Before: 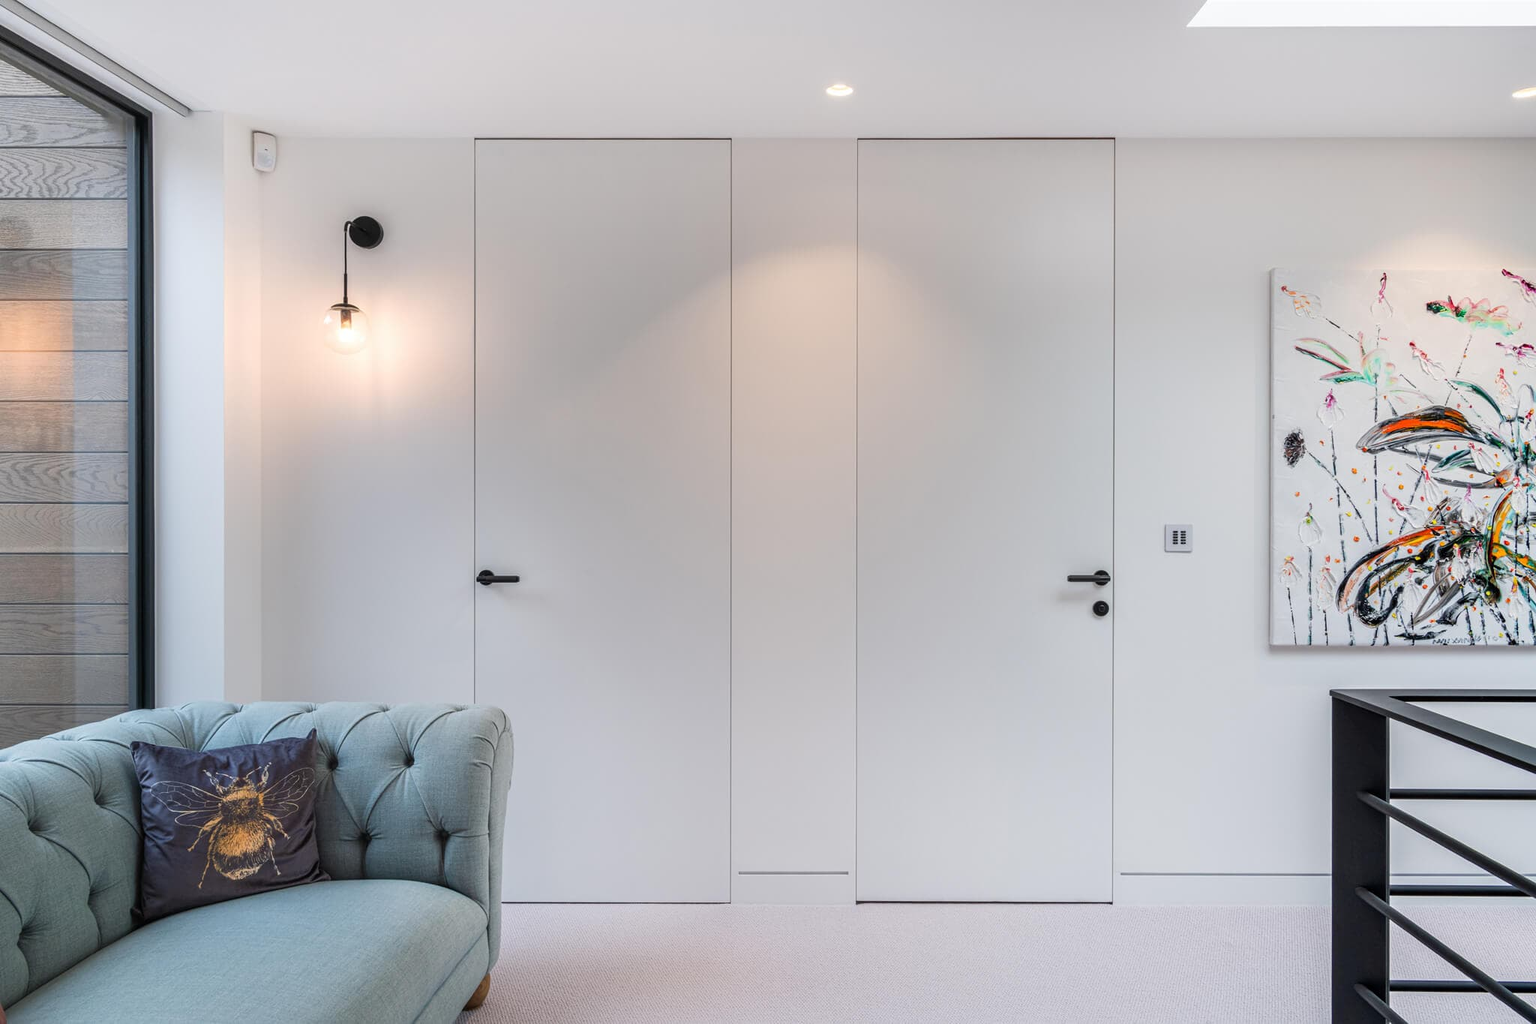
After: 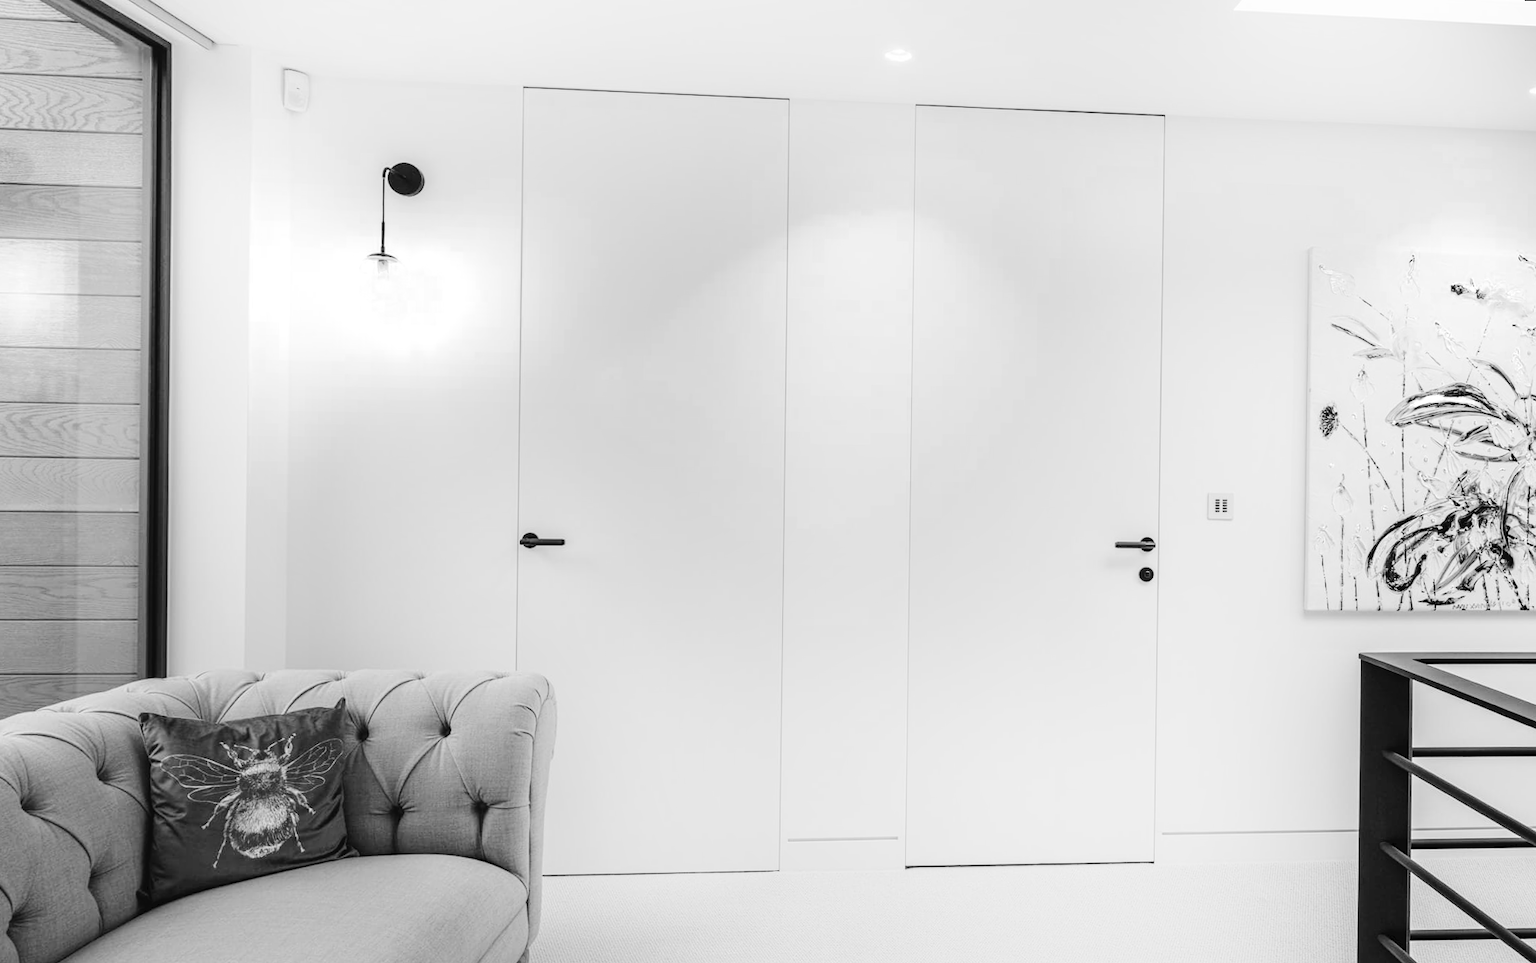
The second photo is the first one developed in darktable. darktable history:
color zones: curves: ch0 [(0.004, 0.588) (0.116, 0.636) (0.259, 0.476) (0.423, 0.464) (0.75, 0.5)]; ch1 [(0, 0) (0.143, 0) (0.286, 0) (0.429, 0) (0.571, 0) (0.714, 0) (0.857, 0)]
tone curve: curves: ch0 [(0, 0) (0.003, 0.035) (0.011, 0.035) (0.025, 0.035) (0.044, 0.046) (0.069, 0.063) (0.1, 0.084) (0.136, 0.123) (0.177, 0.174) (0.224, 0.232) (0.277, 0.304) (0.335, 0.387) (0.399, 0.476) (0.468, 0.566) (0.543, 0.639) (0.623, 0.714) (0.709, 0.776) (0.801, 0.851) (0.898, 0.921) (1, 1)], preserve colors none
rotate and perspective: rotation 0.679°, lens shift (horizontal) 0.136, crop left 0.009, crop right 0.991, crop top 0.078, crop bottom 0.95
shadows and highlights: shadows -24.28, highlights 49.77, soften with gaussian
